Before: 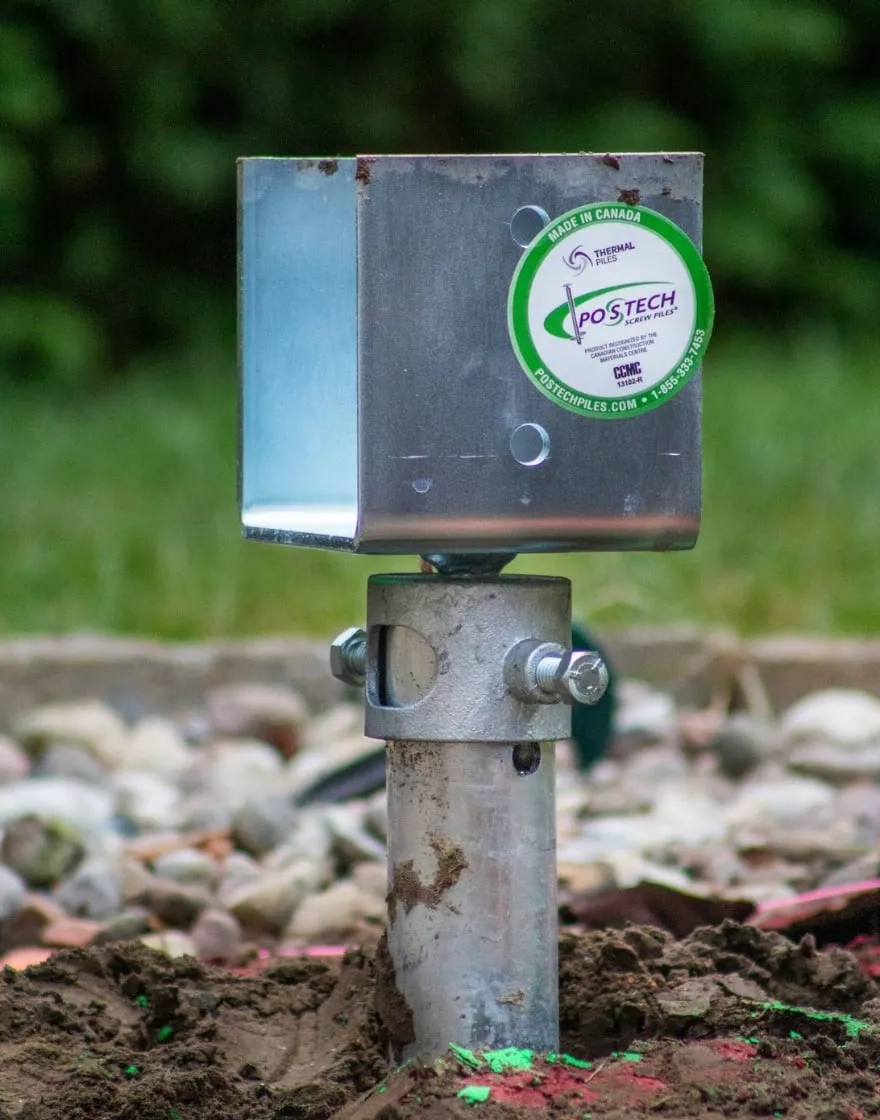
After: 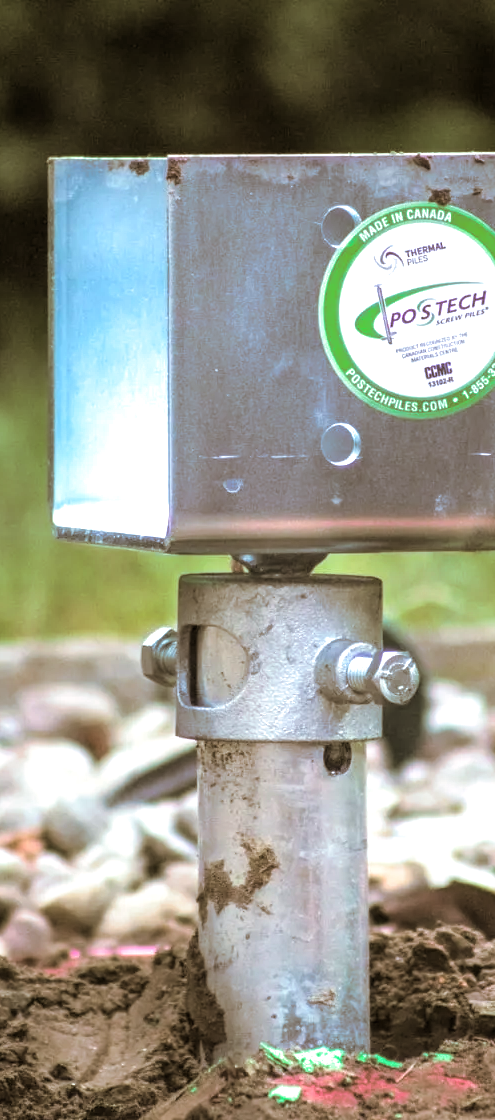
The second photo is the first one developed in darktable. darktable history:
split-toning: shadows › hue 37.98°, highlights › hue 185.58°, balance -55.261
crop: left 21.496%, right 22.254%
exposure: black level correction 0, exposure 0.9 EV, compensate highlight preservation false
